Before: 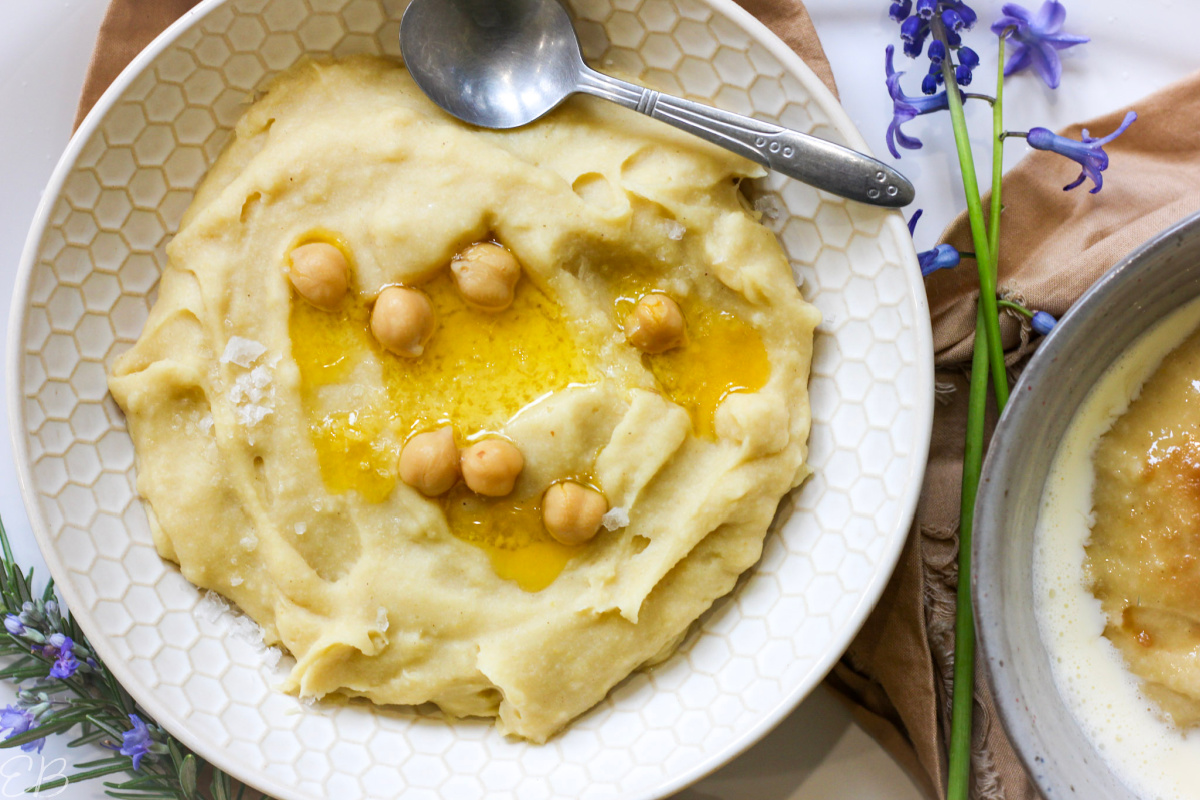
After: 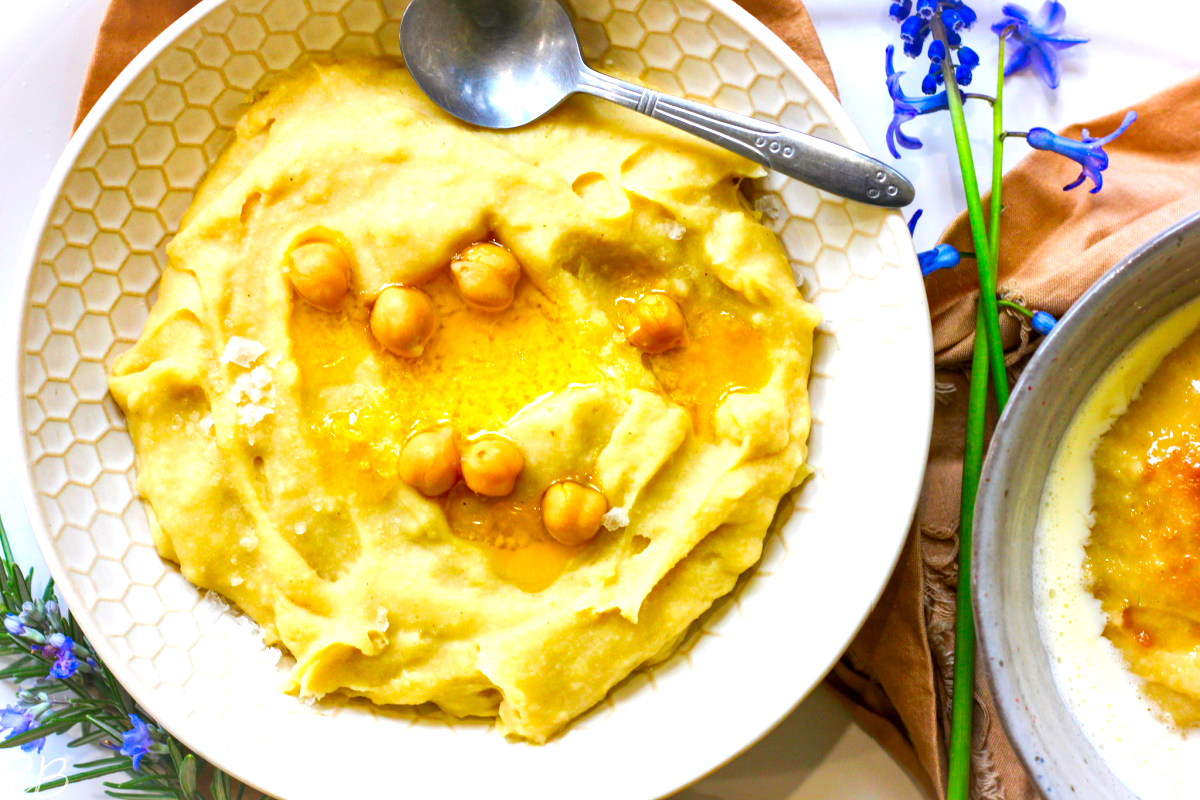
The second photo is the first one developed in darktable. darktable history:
local contrast: mode bilateral grid, contrast 30, coarseness 25, midtone range 0.2
color correction: saturation 1.8
exposure: black level correction 0, exposure 0.5 EV, compensate highlight preservation false
